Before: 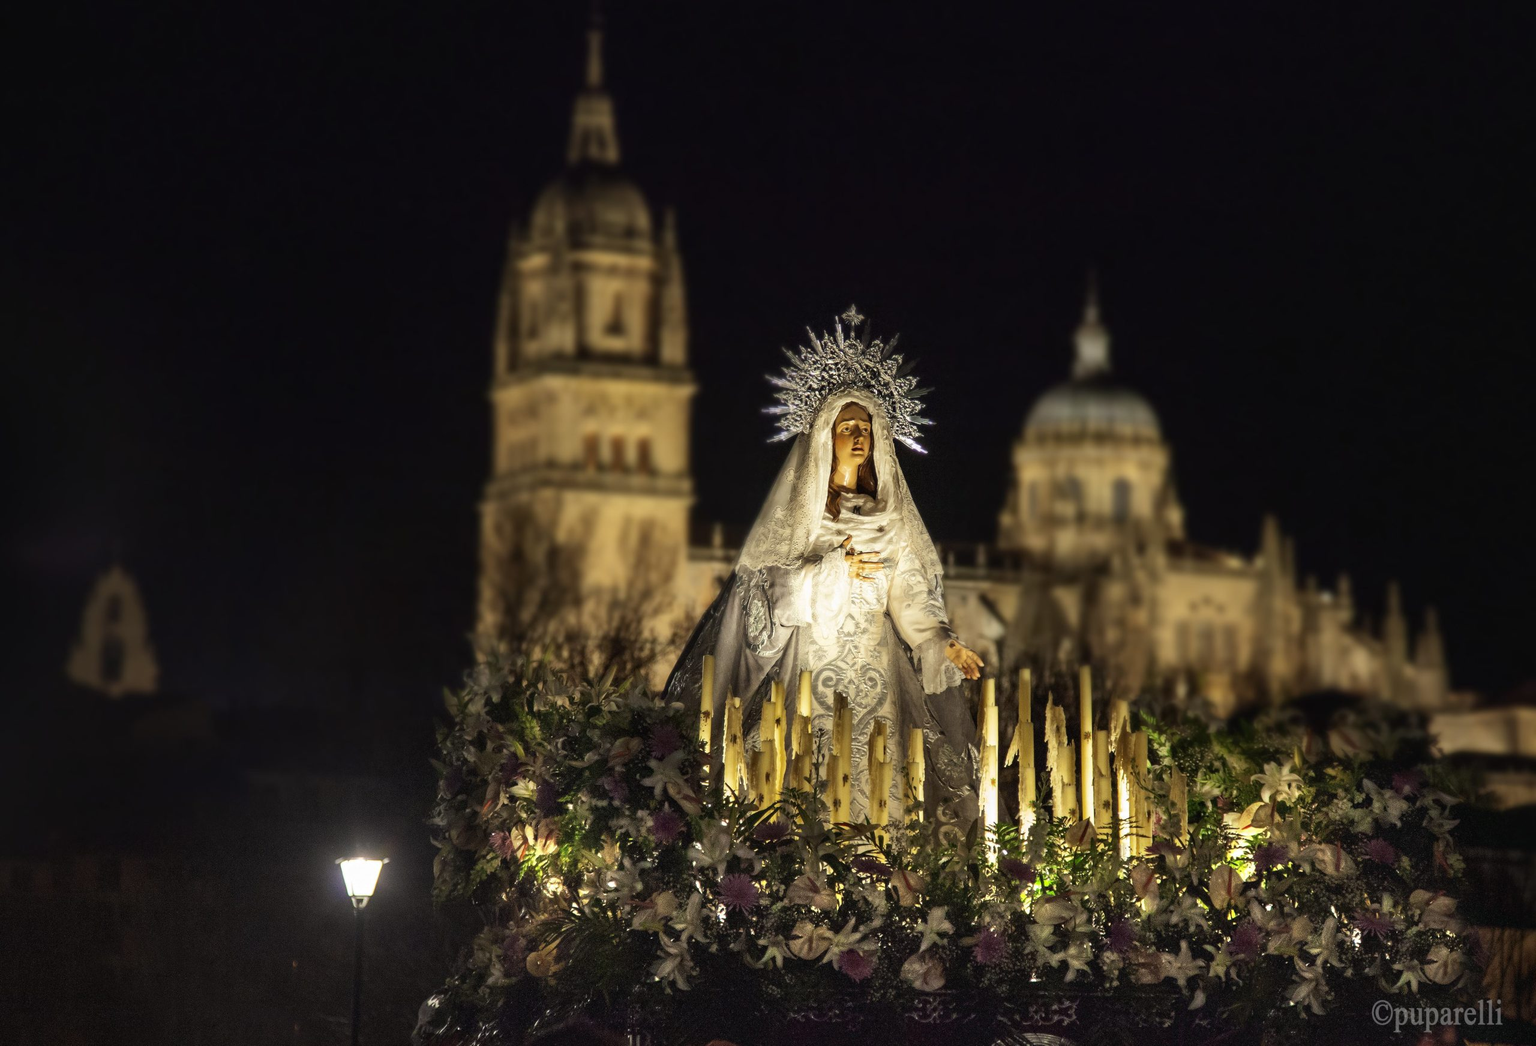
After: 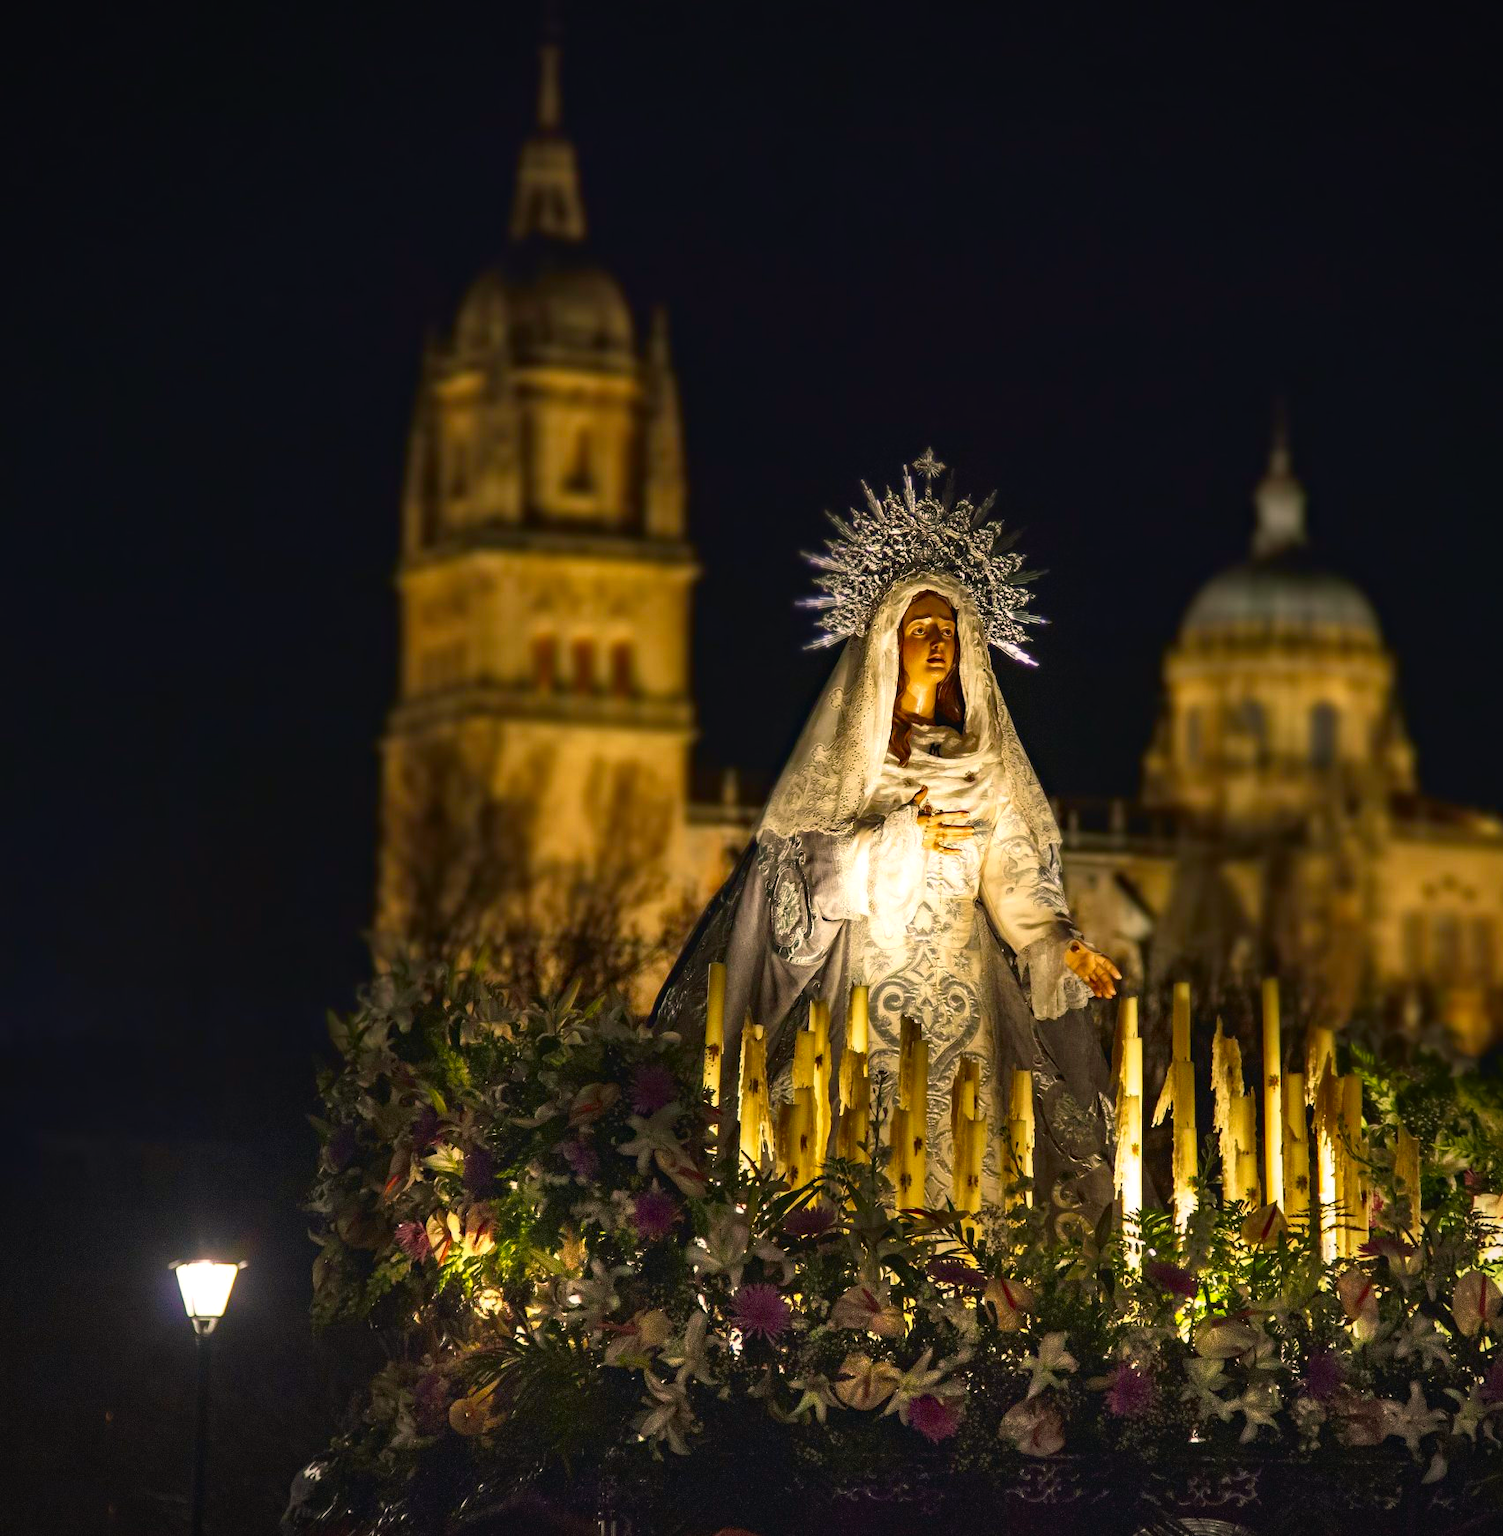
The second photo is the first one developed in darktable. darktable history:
crop and rotate: left 14.401%, right 18.962%
tone curve: curves: ch0 [(0, 0.024) (0.119, 0.146) (0.474, 0.464) (0.718, 0.721) (0.817, 0.839) (1, 0.998)]; ch1 [(0, 0) (0.377, 0.416) (0.439, 0.451) (0.477, 0.477) (0.501, 0.497) (0.538, 0.544) (0.58, 0.602) (0.664, 0.676) (0.783, 0.804) (1, 1)]; ch2 [(0, 0) (0.38, 0.405) (0.463, 0.456) (0.498, 0.497) (0.524, 0.535) (0.578, 0.576) (0.648, 0.665) (1, 1)], color space Lab, independent channels, preserve colors none
haze removal: strength 0.295, distance 0.246, compatibility mode true, adaptive false
color balance rgb: power › hue 61.68°, highlights gain › chroma 3.082%, highlights gain › hue 54.67°, perceptual saturation grading › global saturation 1.695%, perceptual saturation grading › highlights -2.347%, perceptual saturation grading › mid-tones 4.328%, perceptual saturation grading › shadows 7.025%
shadows and highlights: radius 126.19, shadows 21.27, highlights -21.65, low approximation 0.01
vignetting: fall-off start 100.81%, fall-off radius 72.14%, width/height ratio 1.17, unbound false
contrast brightness saturation: contrast 0.128, brightness -0.06, saturation 0.159
